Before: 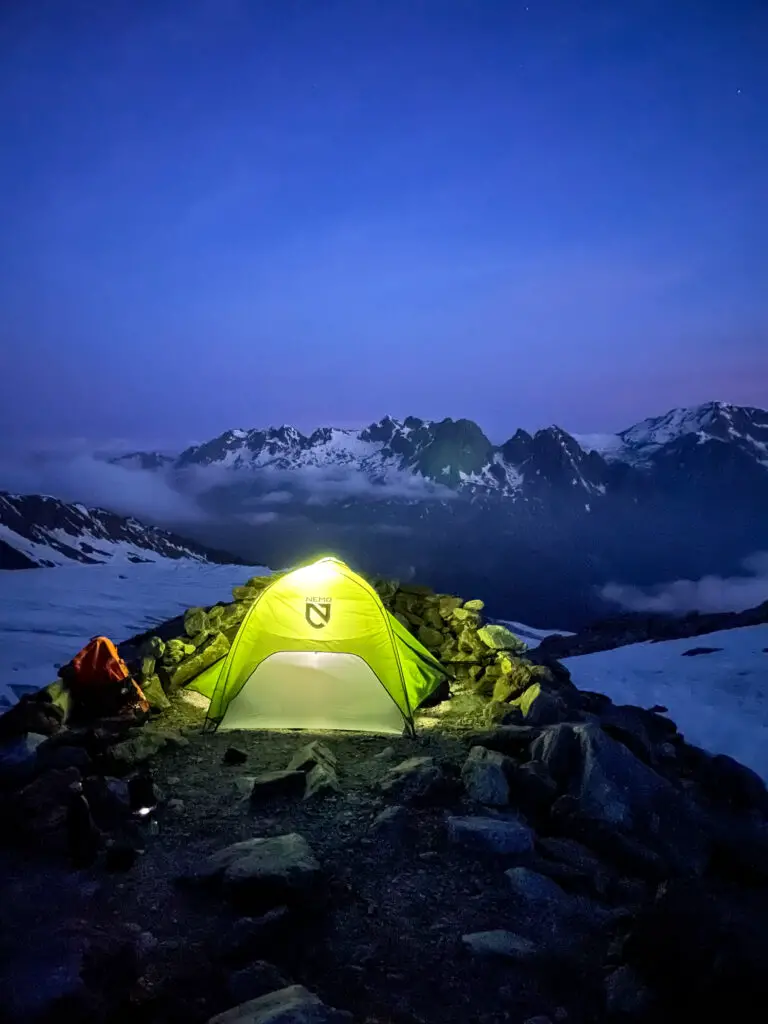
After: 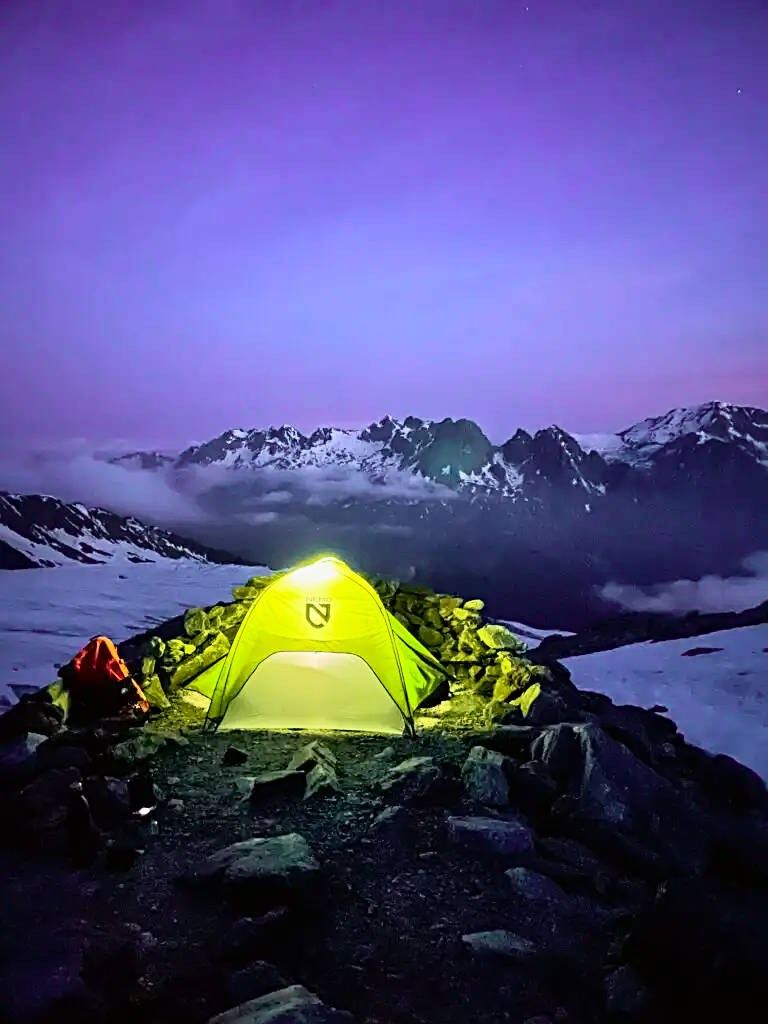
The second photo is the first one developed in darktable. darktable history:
sharpen: radius 3.102
tone curve: curves: ch0 [(0, 0.005) (0.103, 0.097) (0.18, 0.22) (0.378, 0.482) (0.504, 0.631) (0.663, 0.801) (0.834, 0.914) (1, 0.971)]; ch1 [(0, 0) (0.172, 0.123) (0.324, 0.253) (0.396, 0.388) (0.478, 0.461) (0.499, 0.498) (0.522, 0.528) (0.604, 0.692) (0.704, 0.818) (1, 1)]; ch2 [(0, 0) (0.411, 0.424) (0.496, 0.5) (0.515, 0.519) (0.555, 0.585) (0.628, 0.703) (1, 1)], color space Lab, independent channels, preserve colors none
